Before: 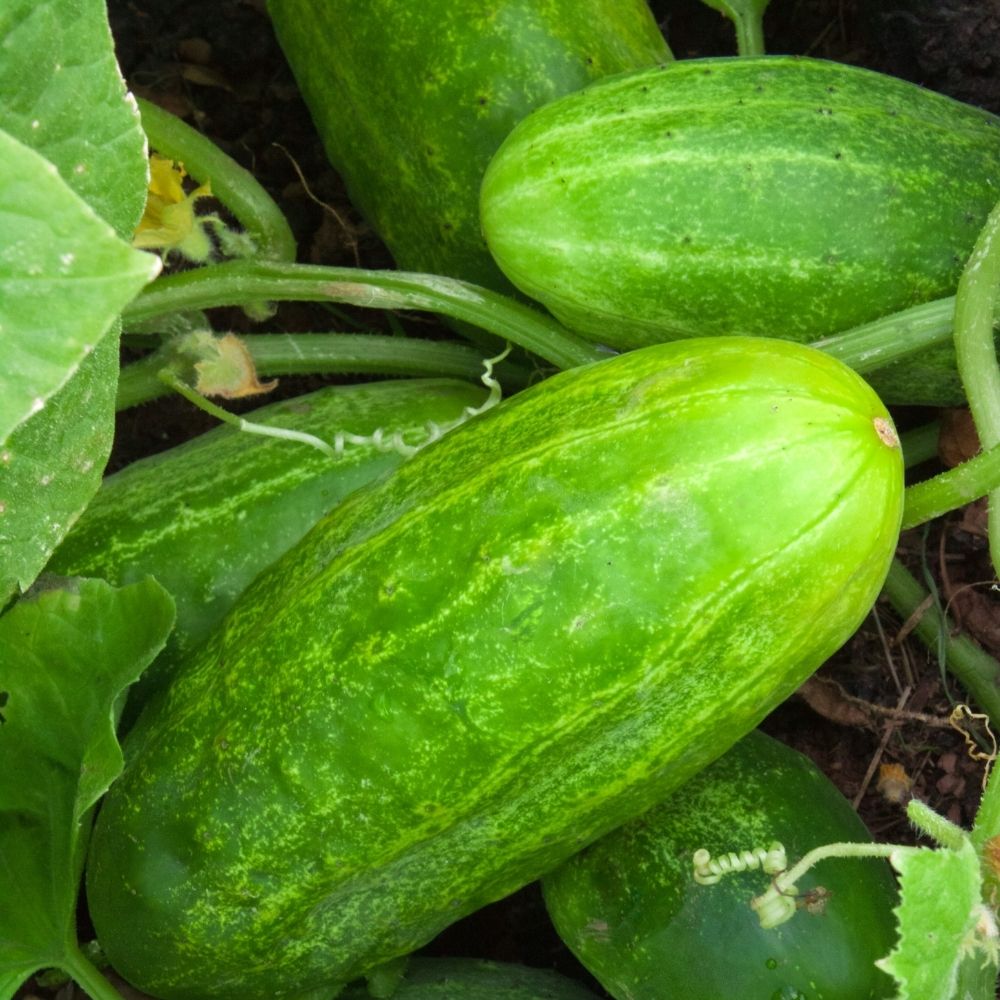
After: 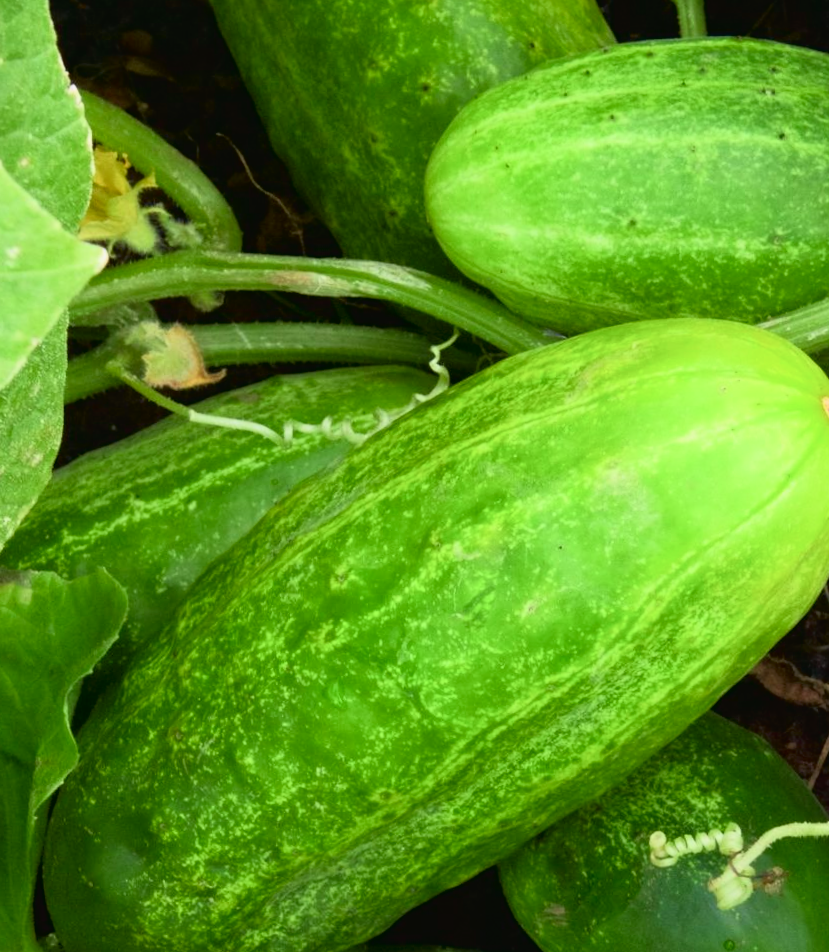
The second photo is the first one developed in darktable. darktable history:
crop and rotate: angle 1°, left 4.281%, top 0.642%, right 11.383%, bottom 2.486%
tone curve: curves: ch0 [(0, 0.024) (0.031, 0.027) (0.113, 0.069) (0.198, 0.18) (0.304, 0.303) (0.441, 0.462) (0.557, 0.6) (0.711, 0.79) (0.812, 0.878) (0.927, 0.935) (1, 0.963)]; ch1 [(0, 0) (0.222, 0.2) (0.343, 0.325) (0.45, 0.441) (0.502, 0.501) (0.527, 0.534) (0.55, 0.561) (0.632, 0.656) (0.735, 0.754) (1, 1)]; ch2 [(0, 0) (0.249, 0.222) (0.352, 0.348) (0.424, 0.439) (0.476, 0.482) (0.499, 0.501) (0.517, 0.516) (0.532, 0.544) (0.558, 0.585) (0.596, 0.629) (0.726, 0.745) (0.82, 0.796) (0.998, 0.928)], color space Lab, independent channels, preserve colors none
